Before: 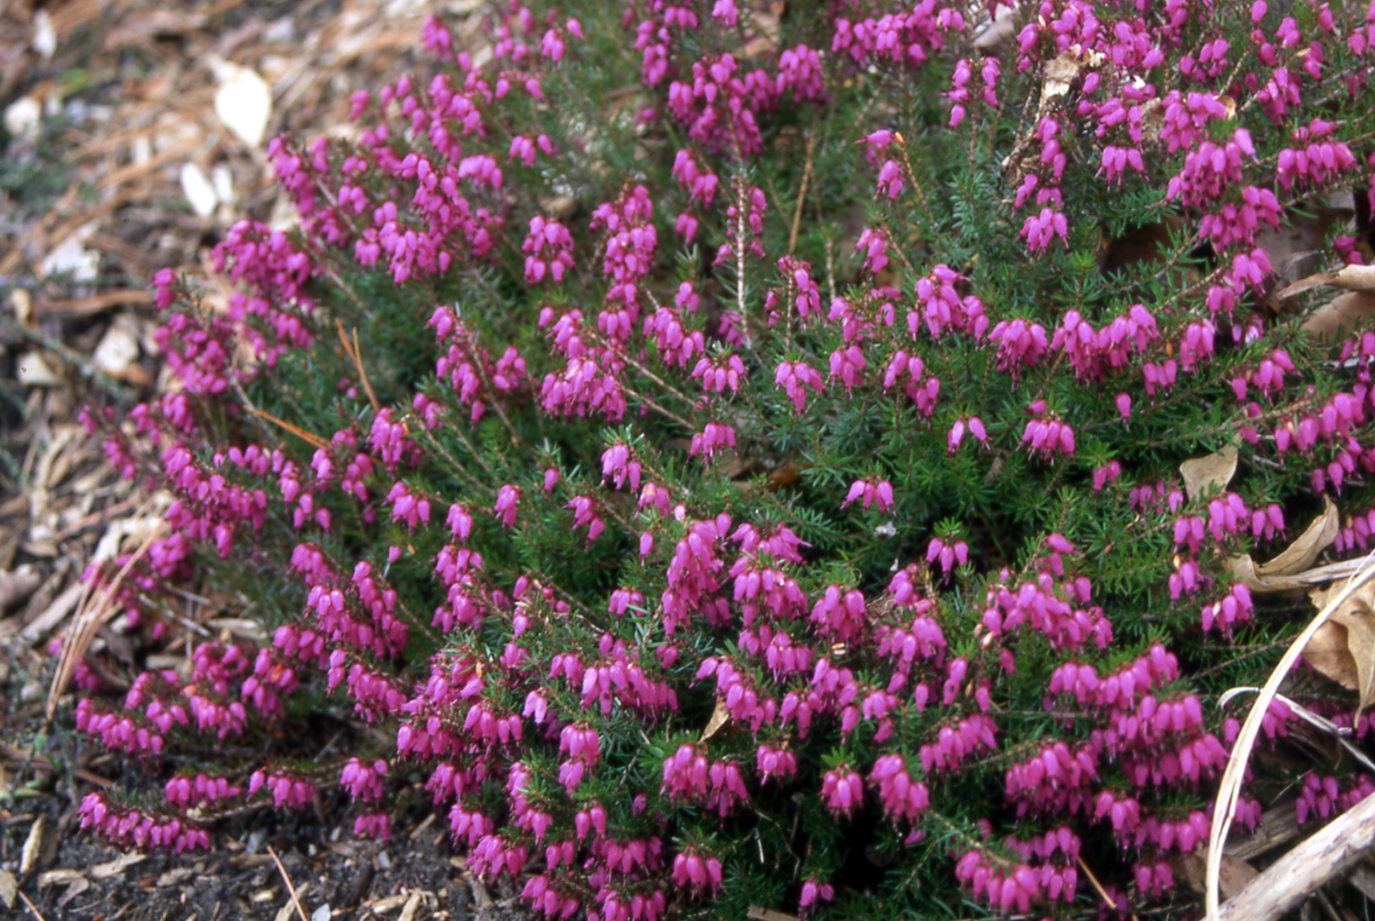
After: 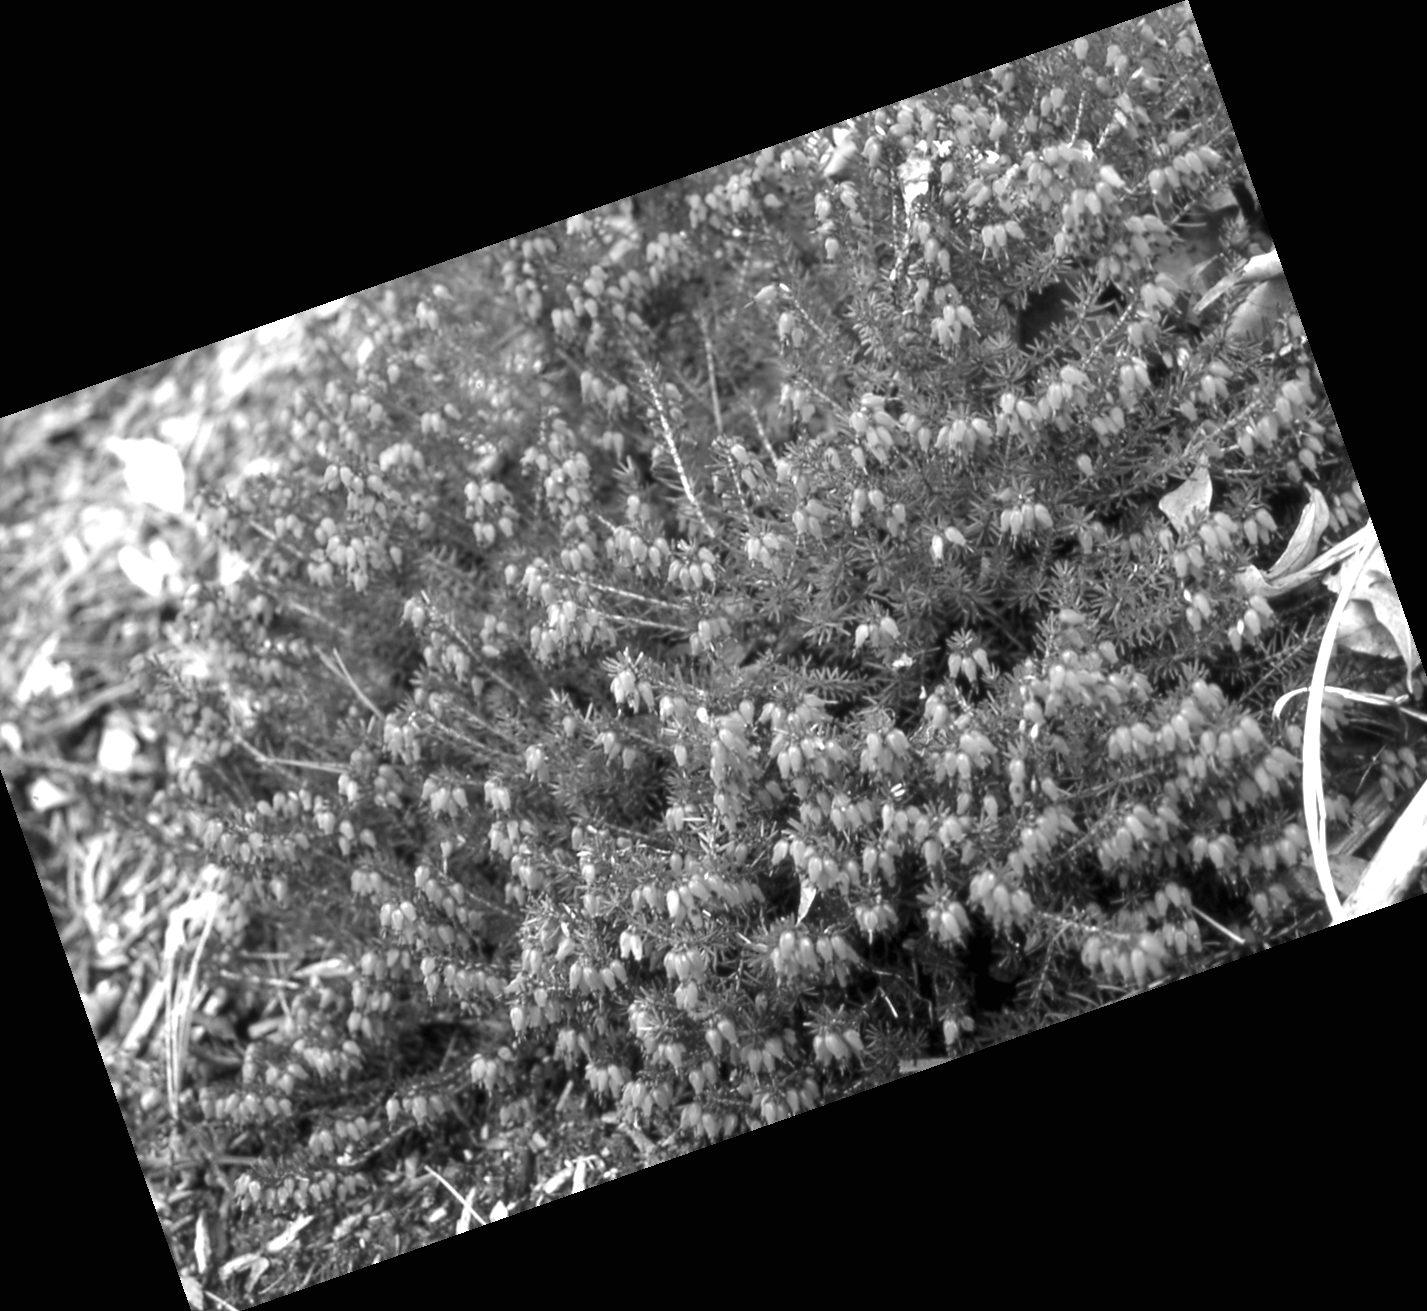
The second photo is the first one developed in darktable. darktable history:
crop and rotate: angle 19.43°, left 6.812%, right 4.125%, bottom 1.087%
exposure: black level correction 0, exposure 0.953 EV, compensate exposure bias true, compensate highlight preservation false
monochrome: a 32, b 64, size 2.3
